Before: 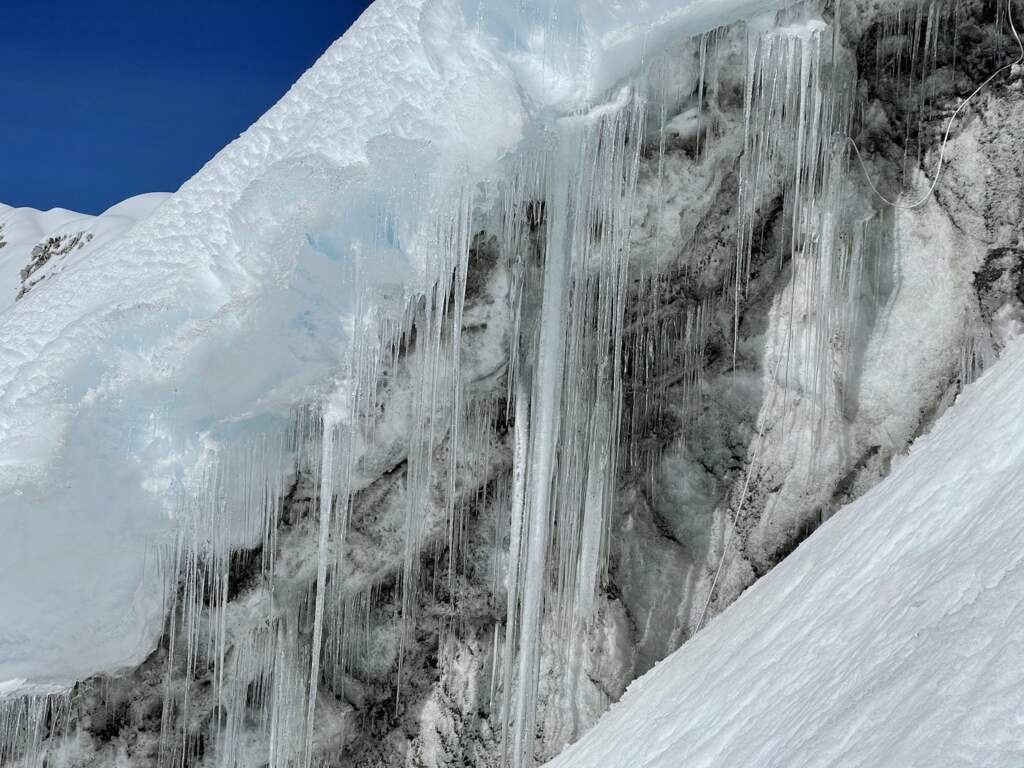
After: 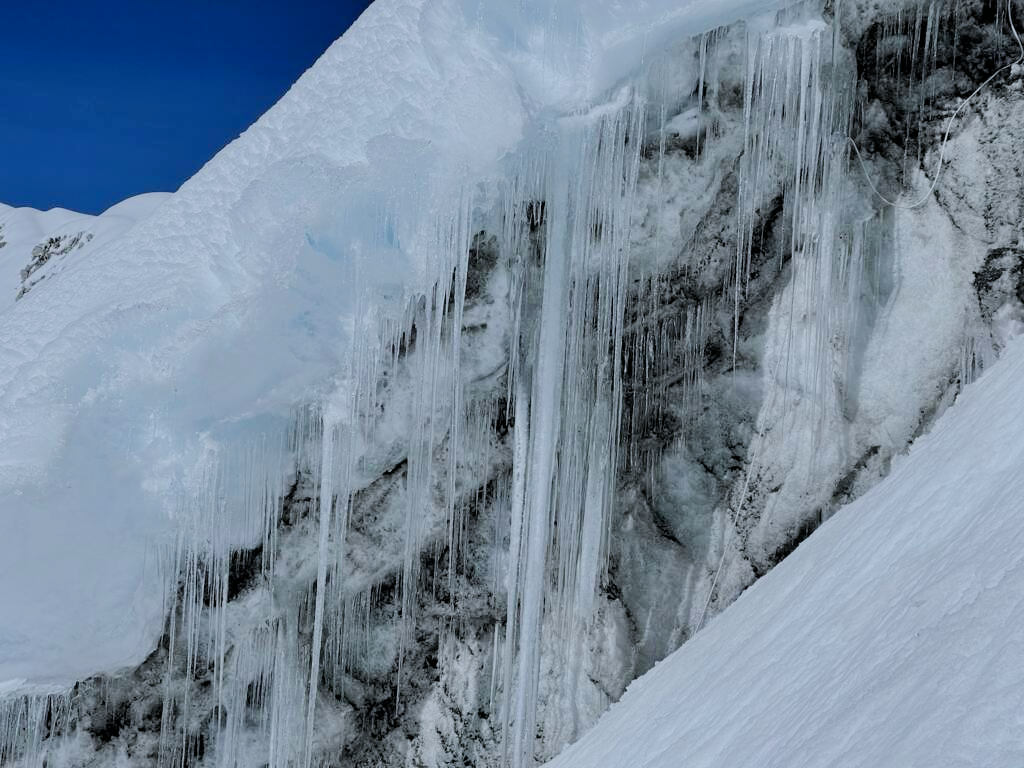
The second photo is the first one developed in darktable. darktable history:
color calibration: x 0.37, y 0.382, temperature 4313.32 K
filmic rgb: black relative exposure -7.32 EV, white relative exposure 5.09 EV, hardness 3.2
